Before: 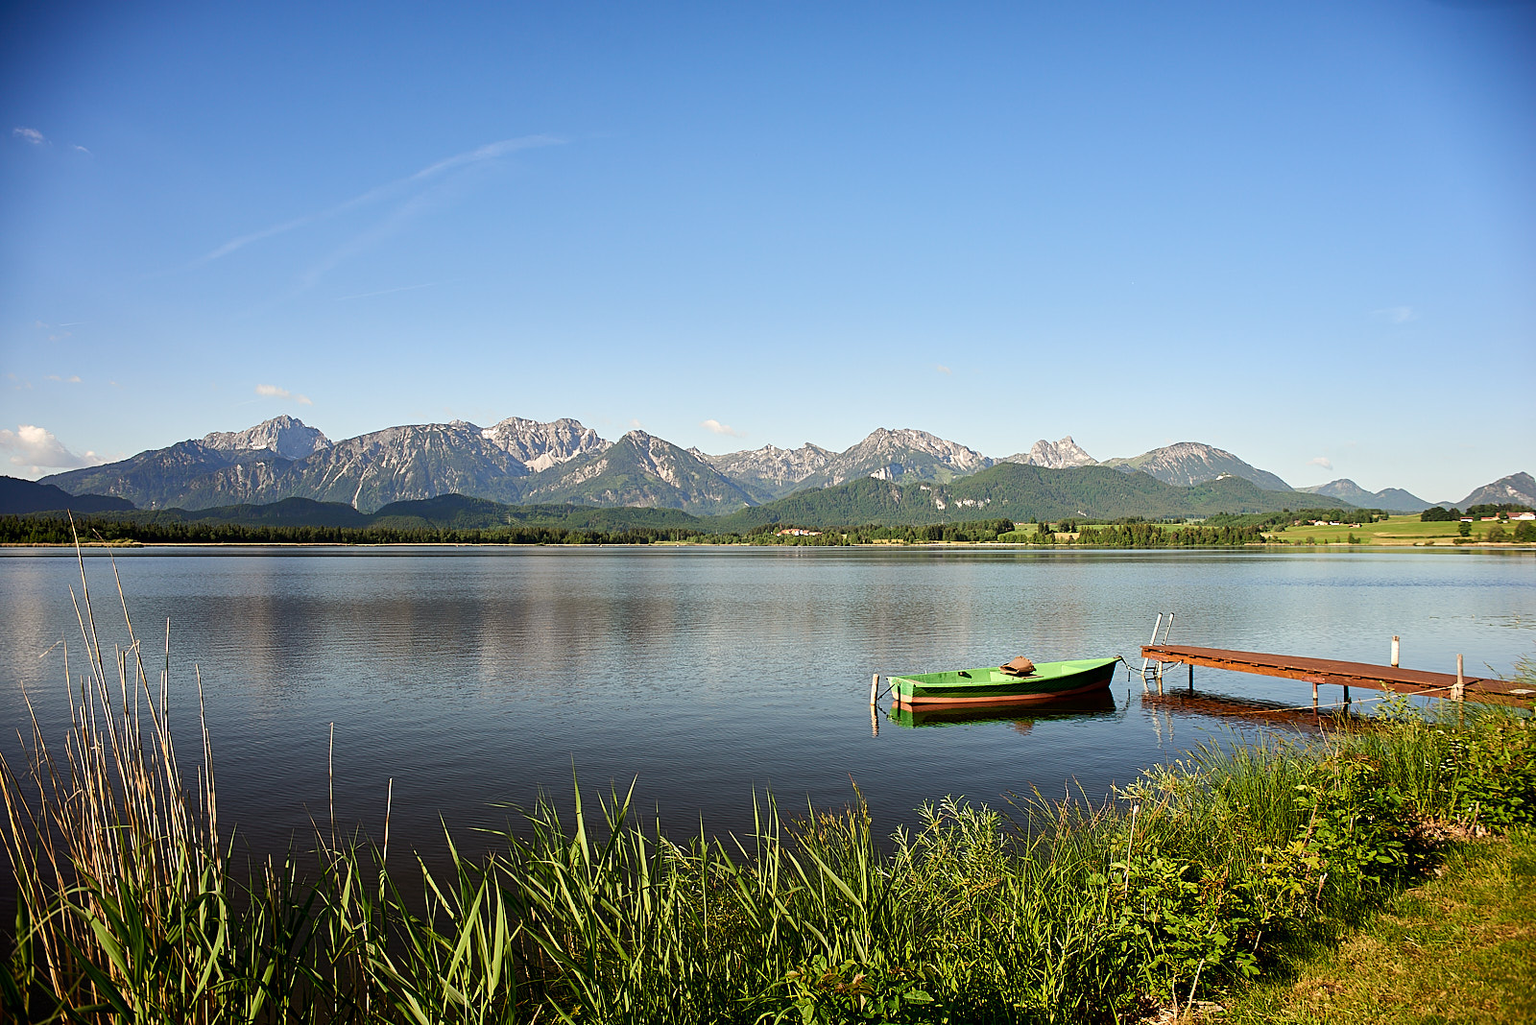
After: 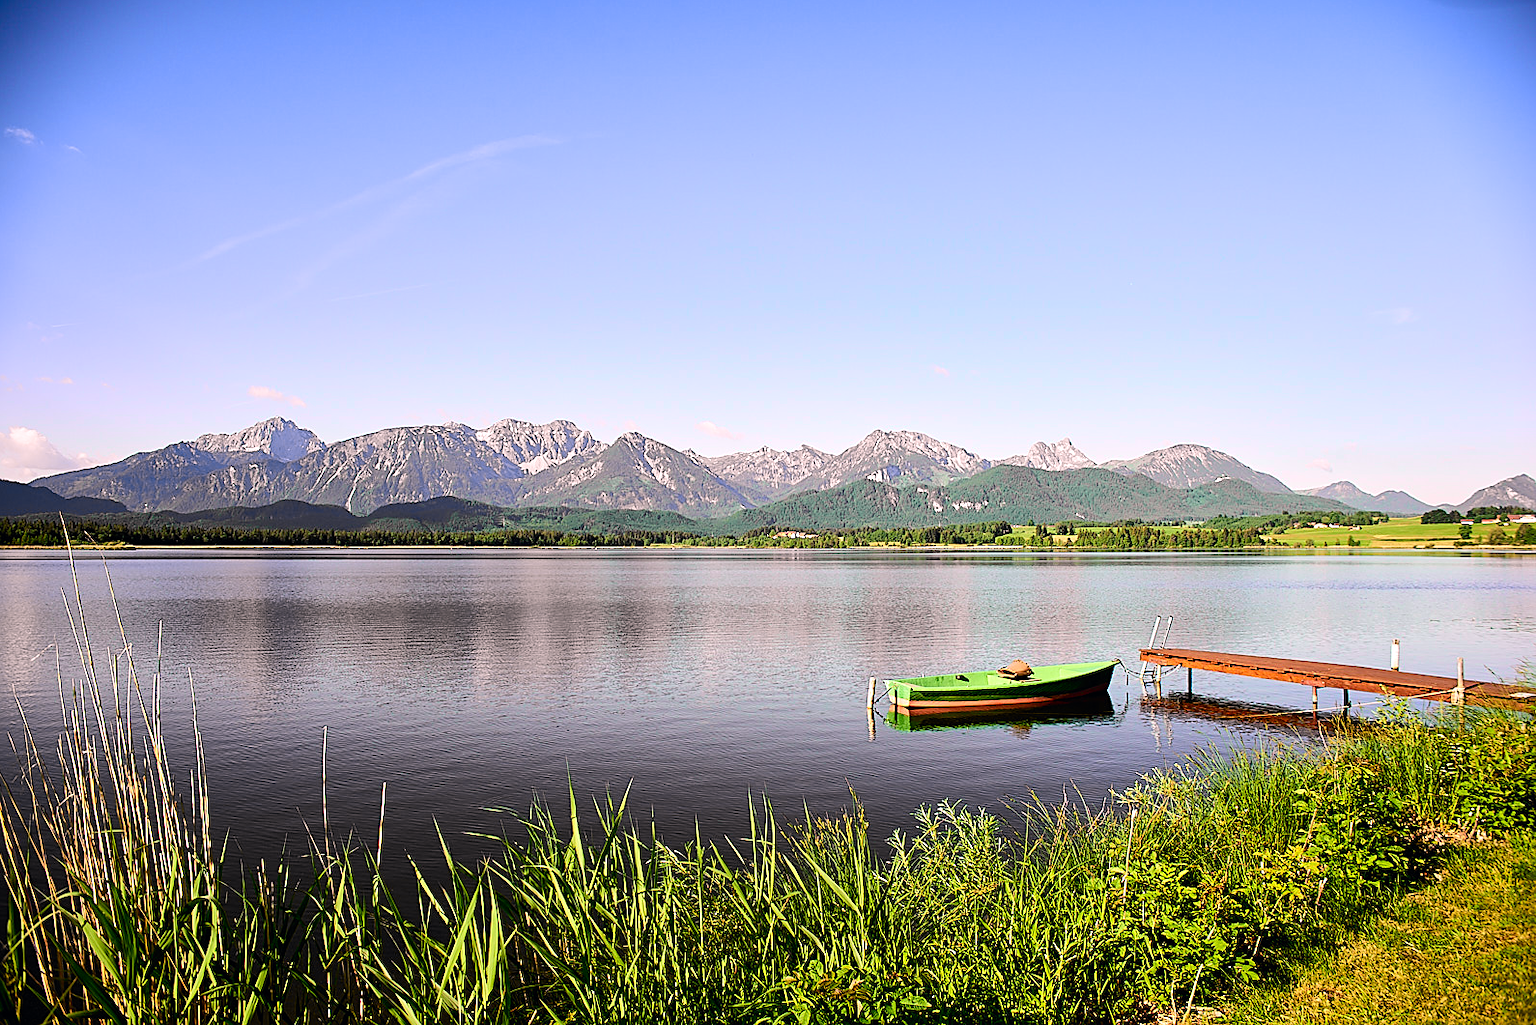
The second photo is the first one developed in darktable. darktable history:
exposure: exposure 0.258 EV, compensate highlight preservation false
color correction: highlights a* 12.23, highlights b* 5.41
crop and rotate: left 0.614%, top 0.179%, bottom 0.309%
sharpen: radius 1.864, amount 0.398, threshold 1.271
tone curve: curves: ch0 [(0, 0) (0.071, 0.047) (0.266, 0.26) (0.483, 0.554) (0.753, 0.811) (1, 0.983)]; ch1 [(0, 0) (0.346, 0.307) (0.408, 0.369) (0.463, 0.443) (0.482, 0.493) (0.502, 0.5) (0.517, 0.502) (0.55, 0.548) (0.597, 0.624) (0.651, 0.698) (1, 1)]; ch2 [(0, 0) (0.346, 0.34) (0.434, 0.46) (0.485, 0.494) (0.5, 0.494) (0.517, 0.506) (0.535, 0.529) (0.583, 0.611) (0.625, 0.666) (1, 1)], color space Lab, independent channels, preserve colors none
white balance: red 0.924, blue 1.095
